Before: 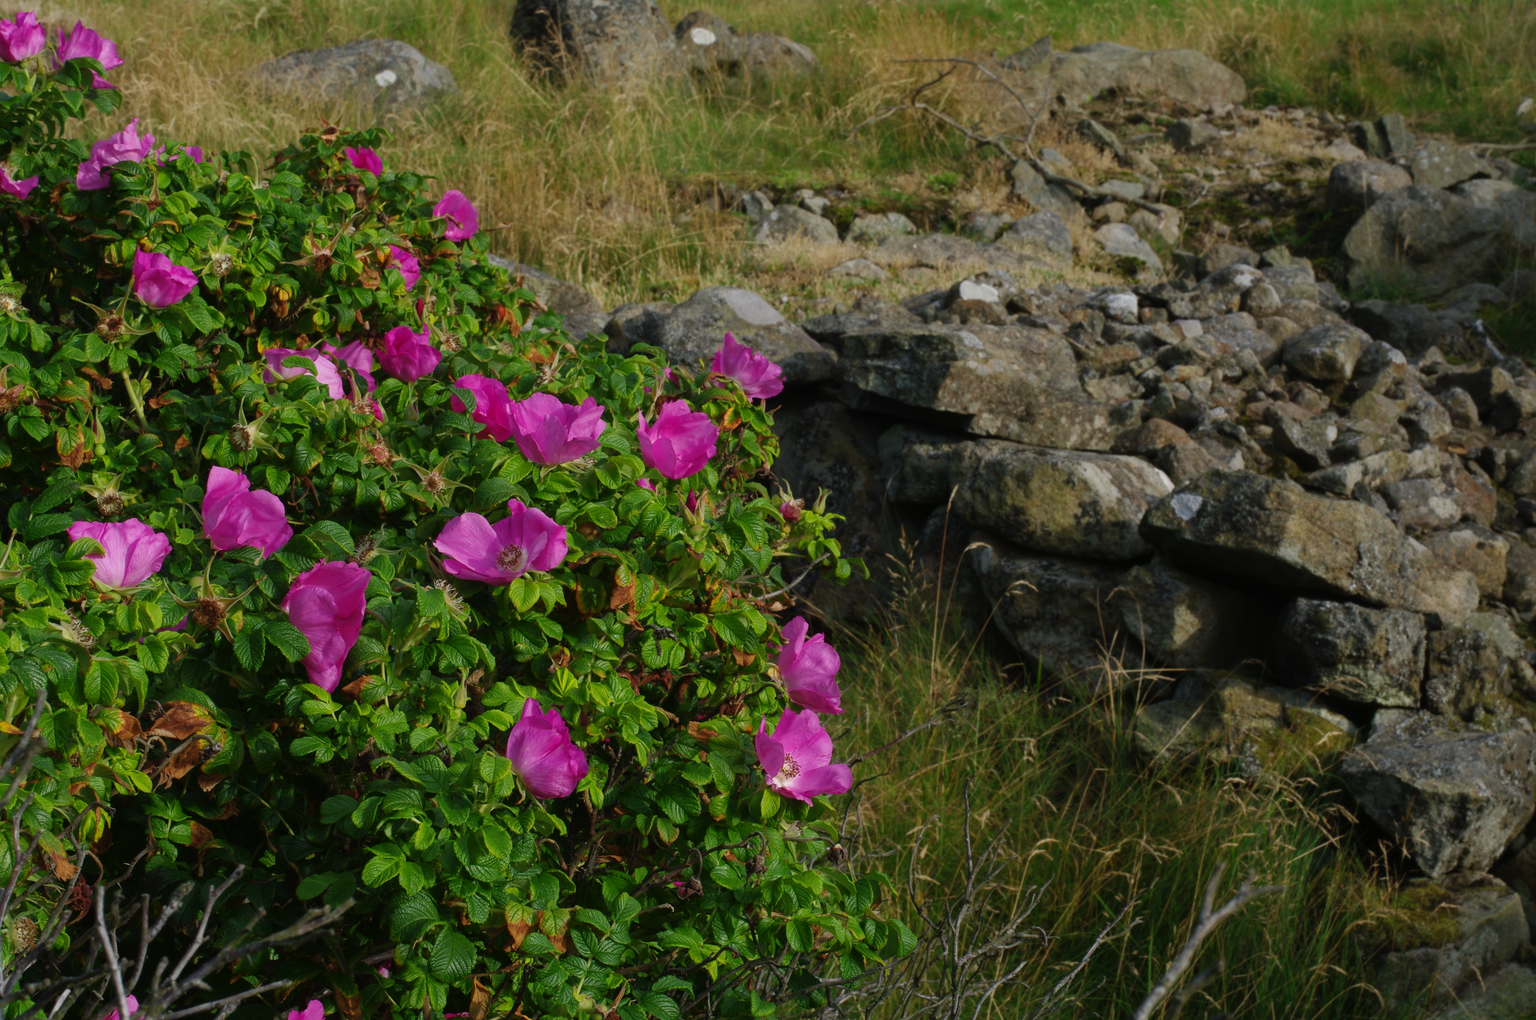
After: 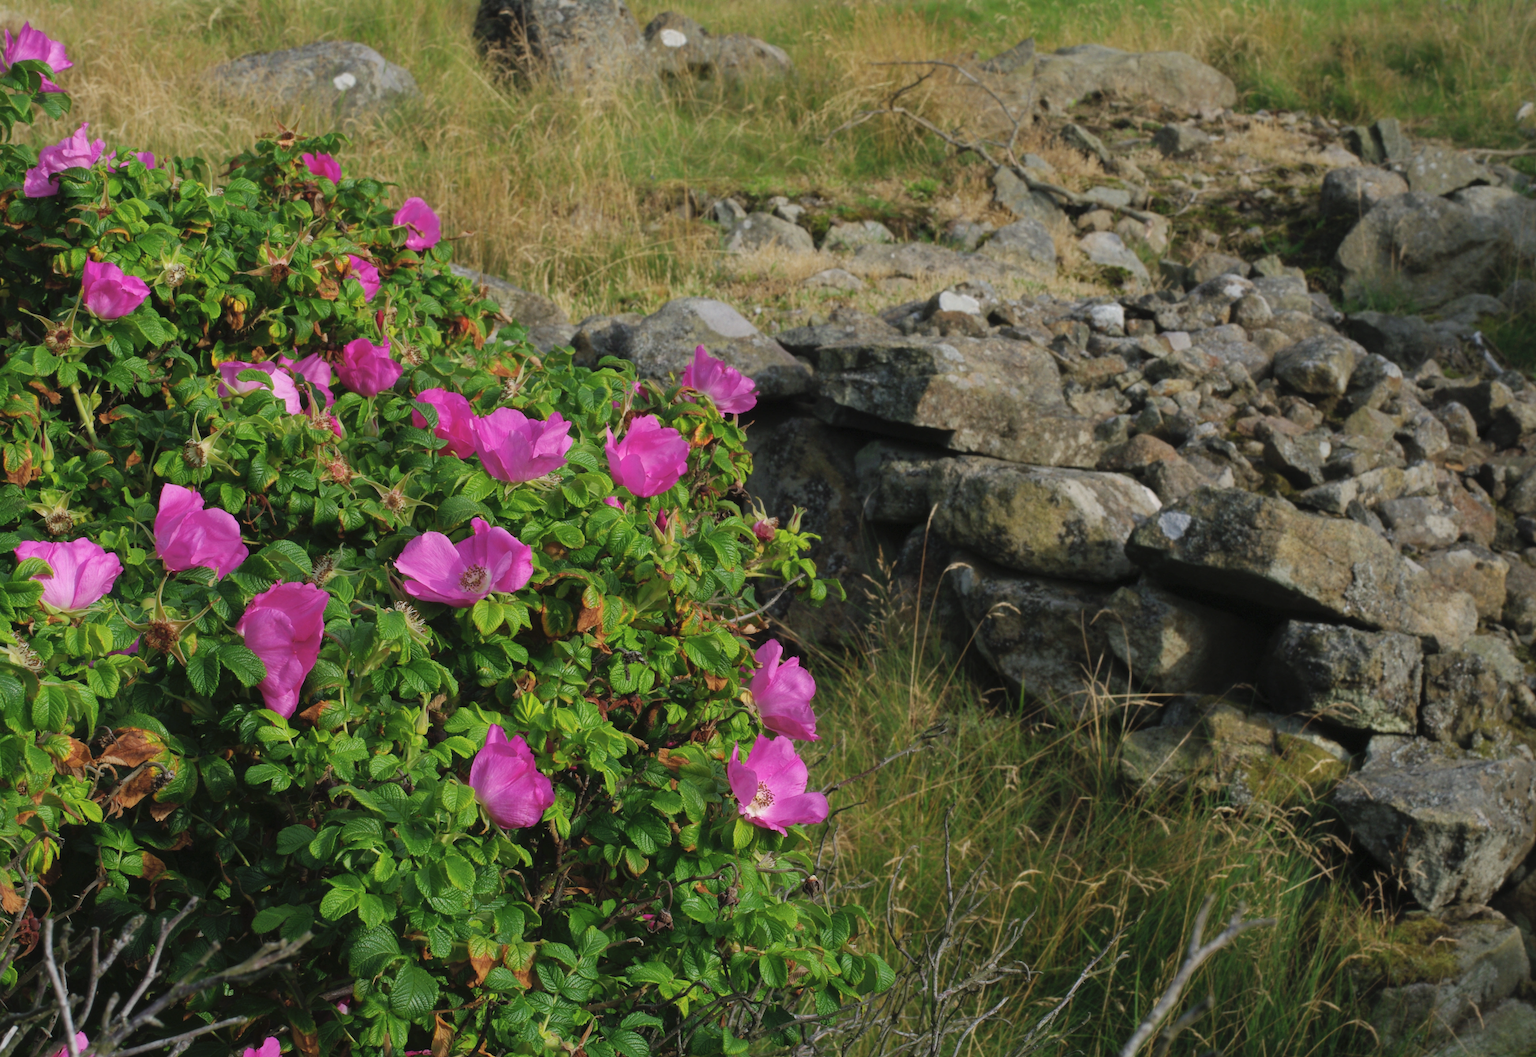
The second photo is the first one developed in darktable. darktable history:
contrast brightness saturation: brightness 0.145
crop and rotate: left 3.495%
